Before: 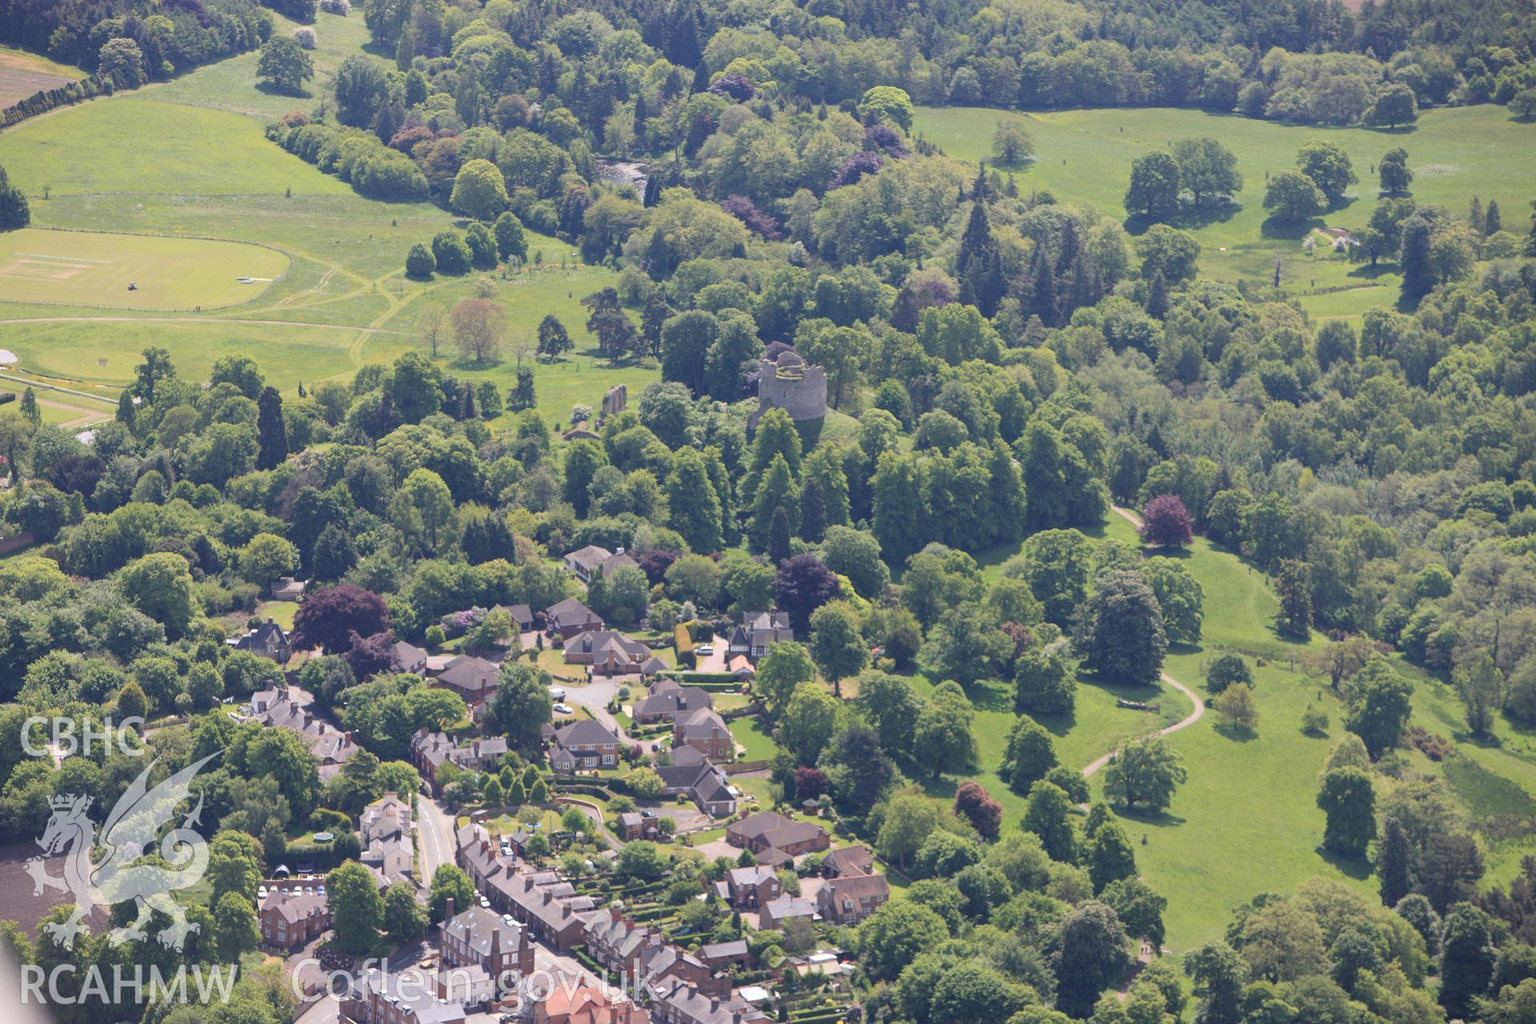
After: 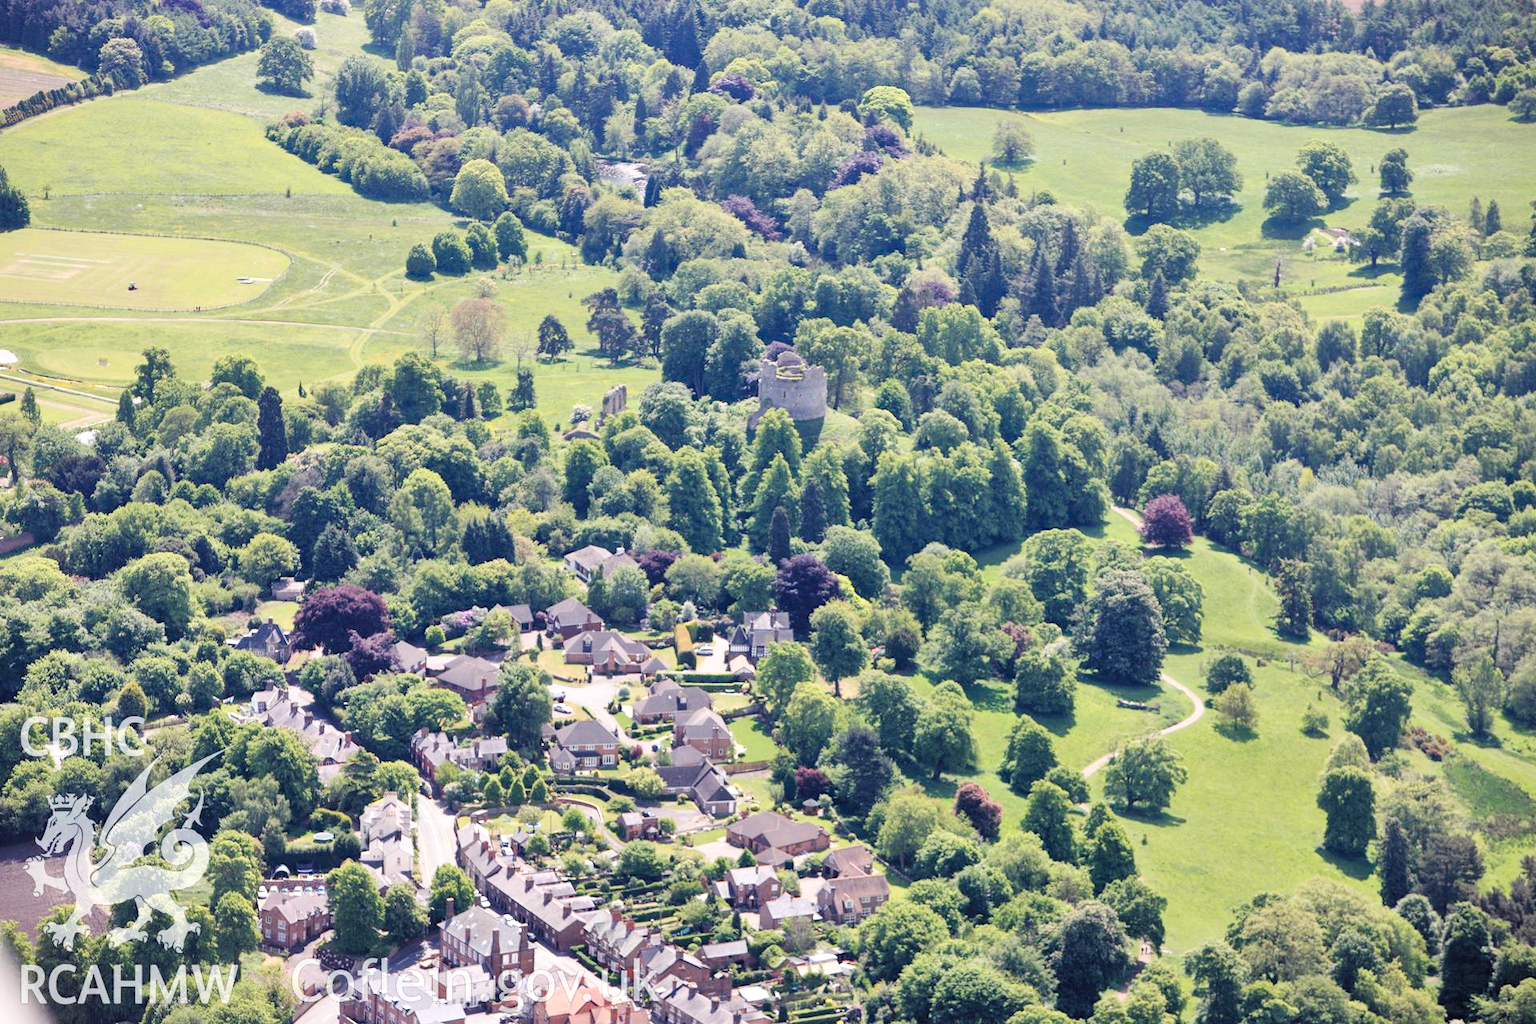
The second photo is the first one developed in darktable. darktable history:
base curve: curves: ch0 [(0, 0) (0.036, 0.025) (0.121, 0.166) (0.206, 0.329) (0.605, 0.79) (1, 1)], preserve colors none
levels: levels [0.073, 0.497, 0.972]
local contrast: mode bilateral grid, contrast 21, coarseness 51, detail 120%, midtone range 0.2
shadows and highlights: shadows 49.37, highlights -40.9, soften with gaussian
